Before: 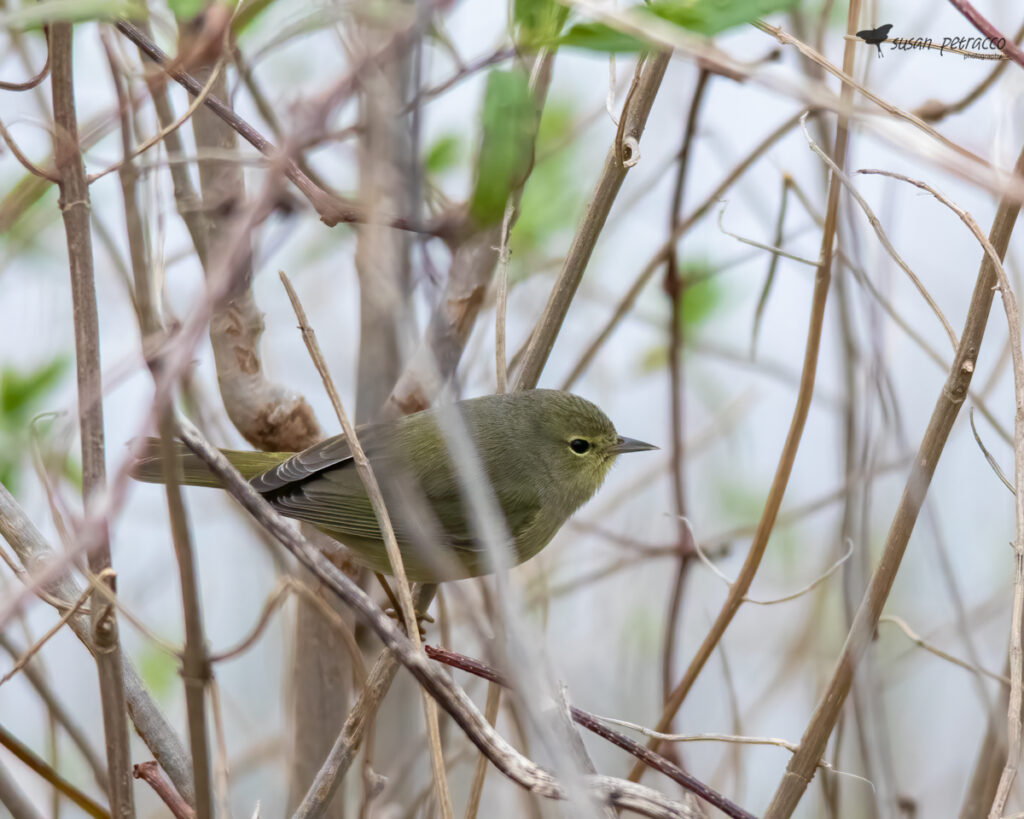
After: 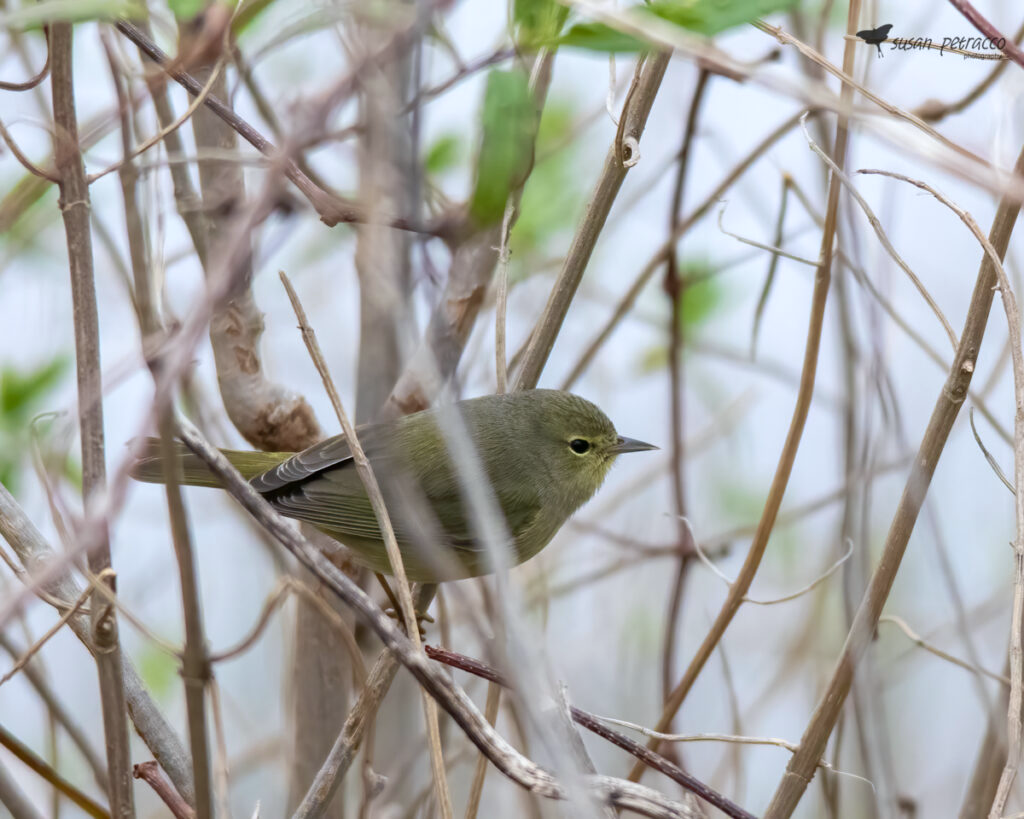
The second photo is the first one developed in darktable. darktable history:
color zones: curves: ch0 [(0.068, 0.464) (0.25, 0.5) (0.48, 0.508) (0.75, 0.536) (0.886, 0.476) (0.967, 0.456)]; ch1 [(0.066, 0.456) (0.25, 0.5) (0.616, 0.508) (0.746, 0.56) (0.934, 0.444)]
white balance: red 0.988, blue 1.017
